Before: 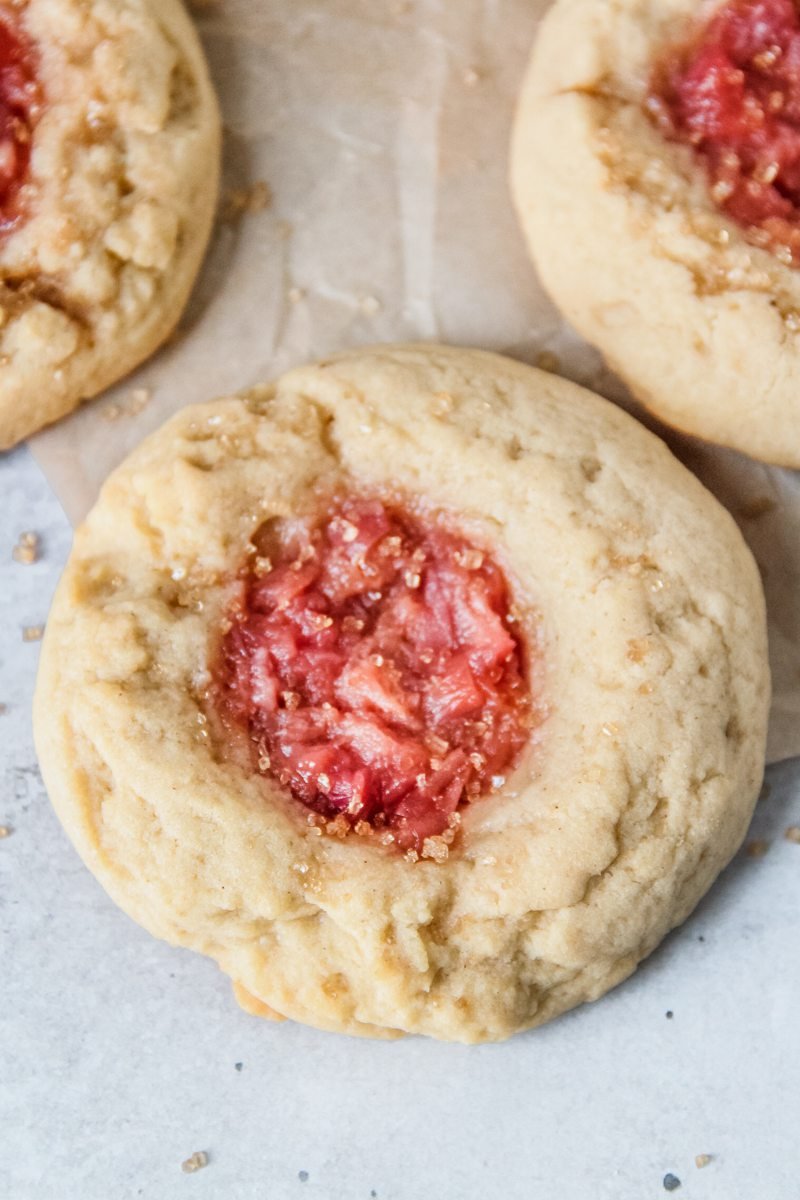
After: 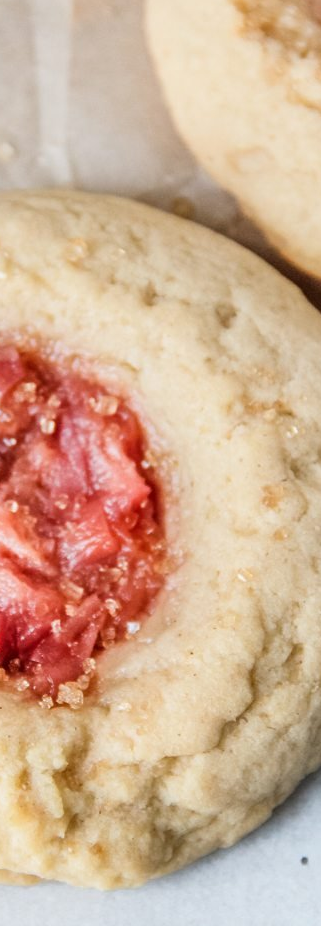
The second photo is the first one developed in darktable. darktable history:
crop: left 45.732%, top 12.886%, right 14.127%, bottom 9.87%
